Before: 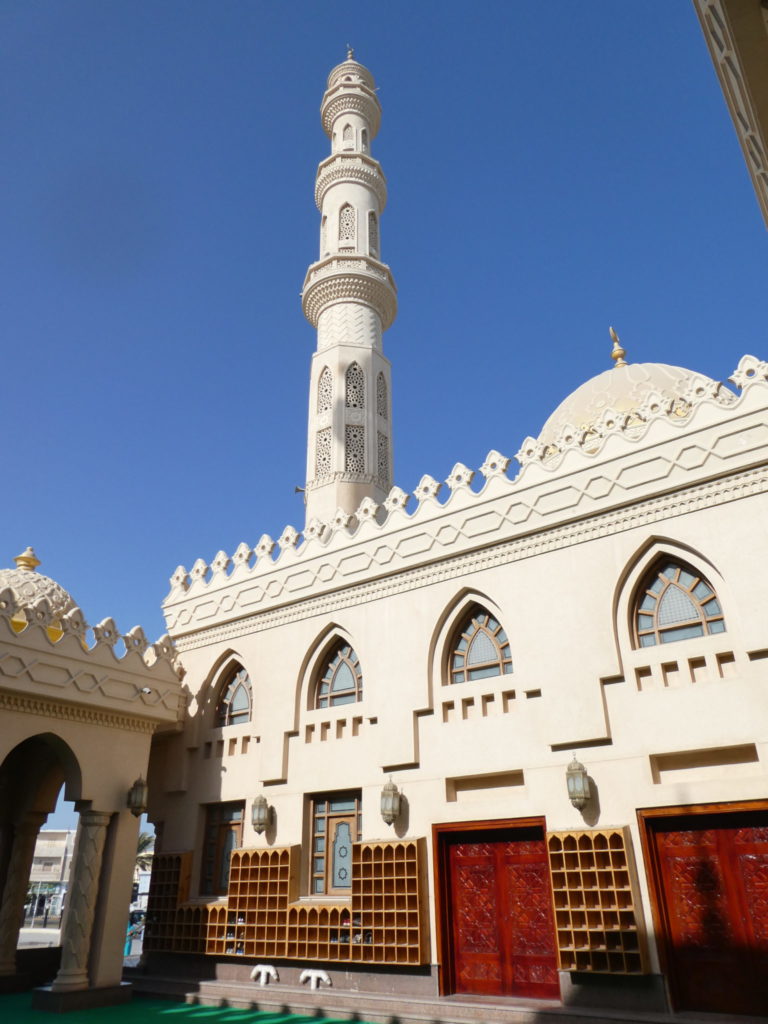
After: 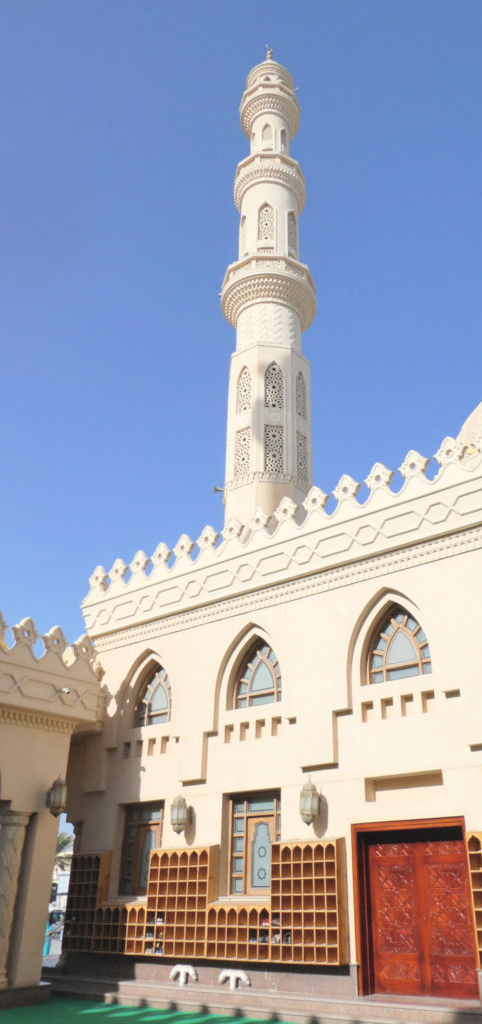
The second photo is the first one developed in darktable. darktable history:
crop: left 10.644%, right 26.528%
contrast brightness saturation: brightness 0.28
white balance: red 1.009, blue 0.985
